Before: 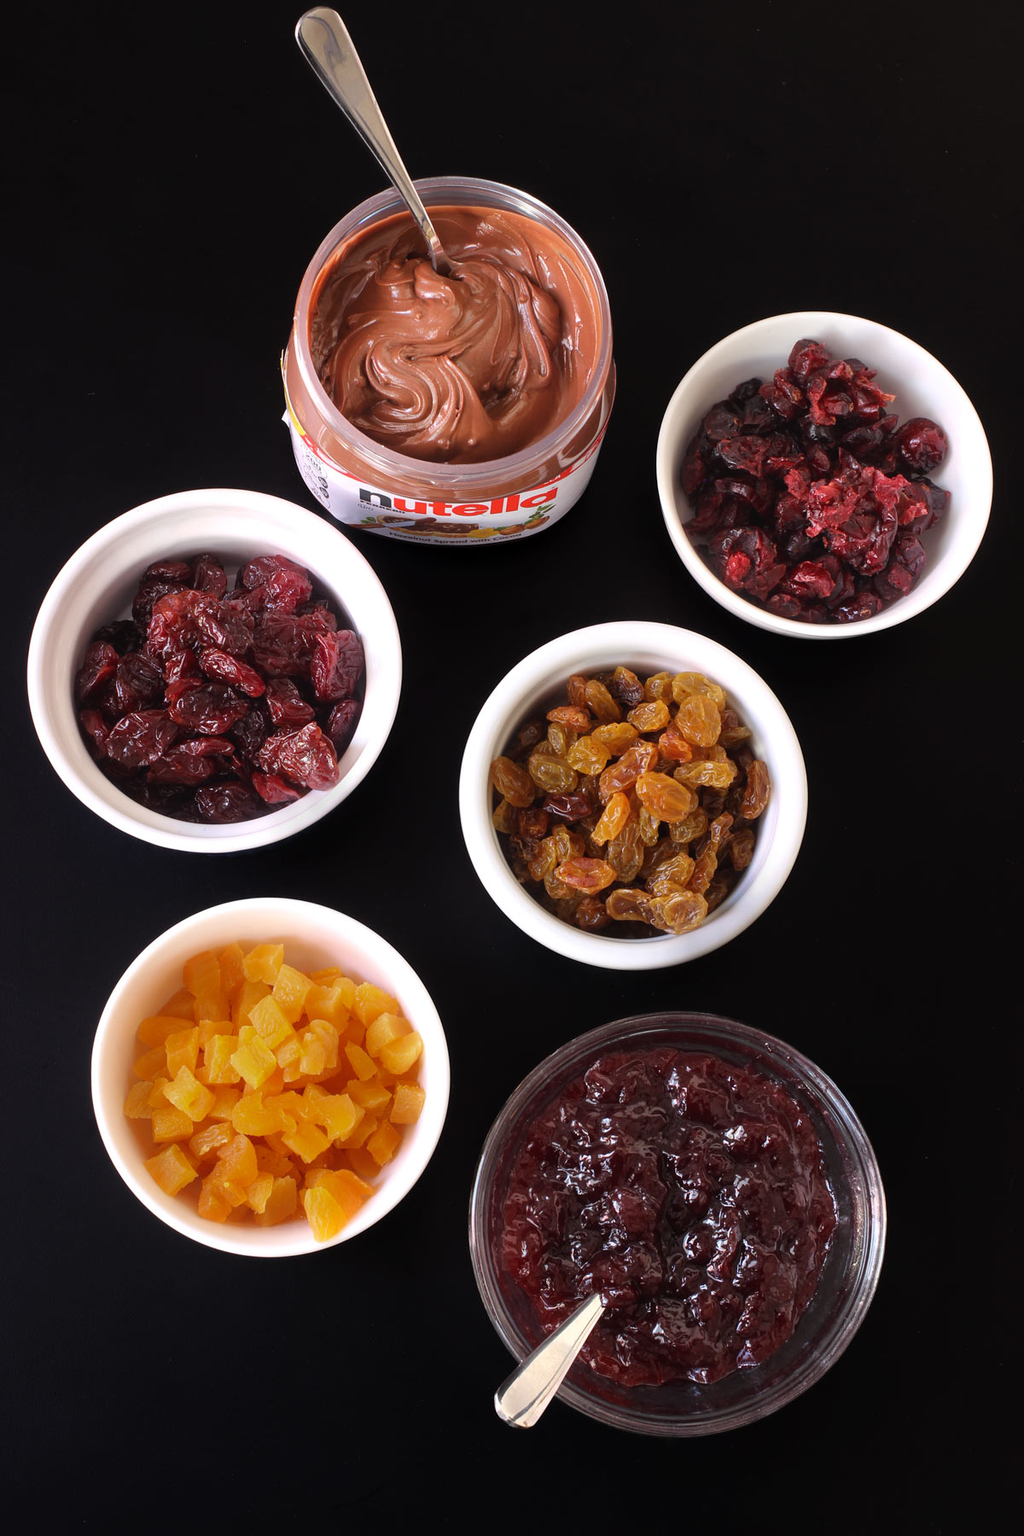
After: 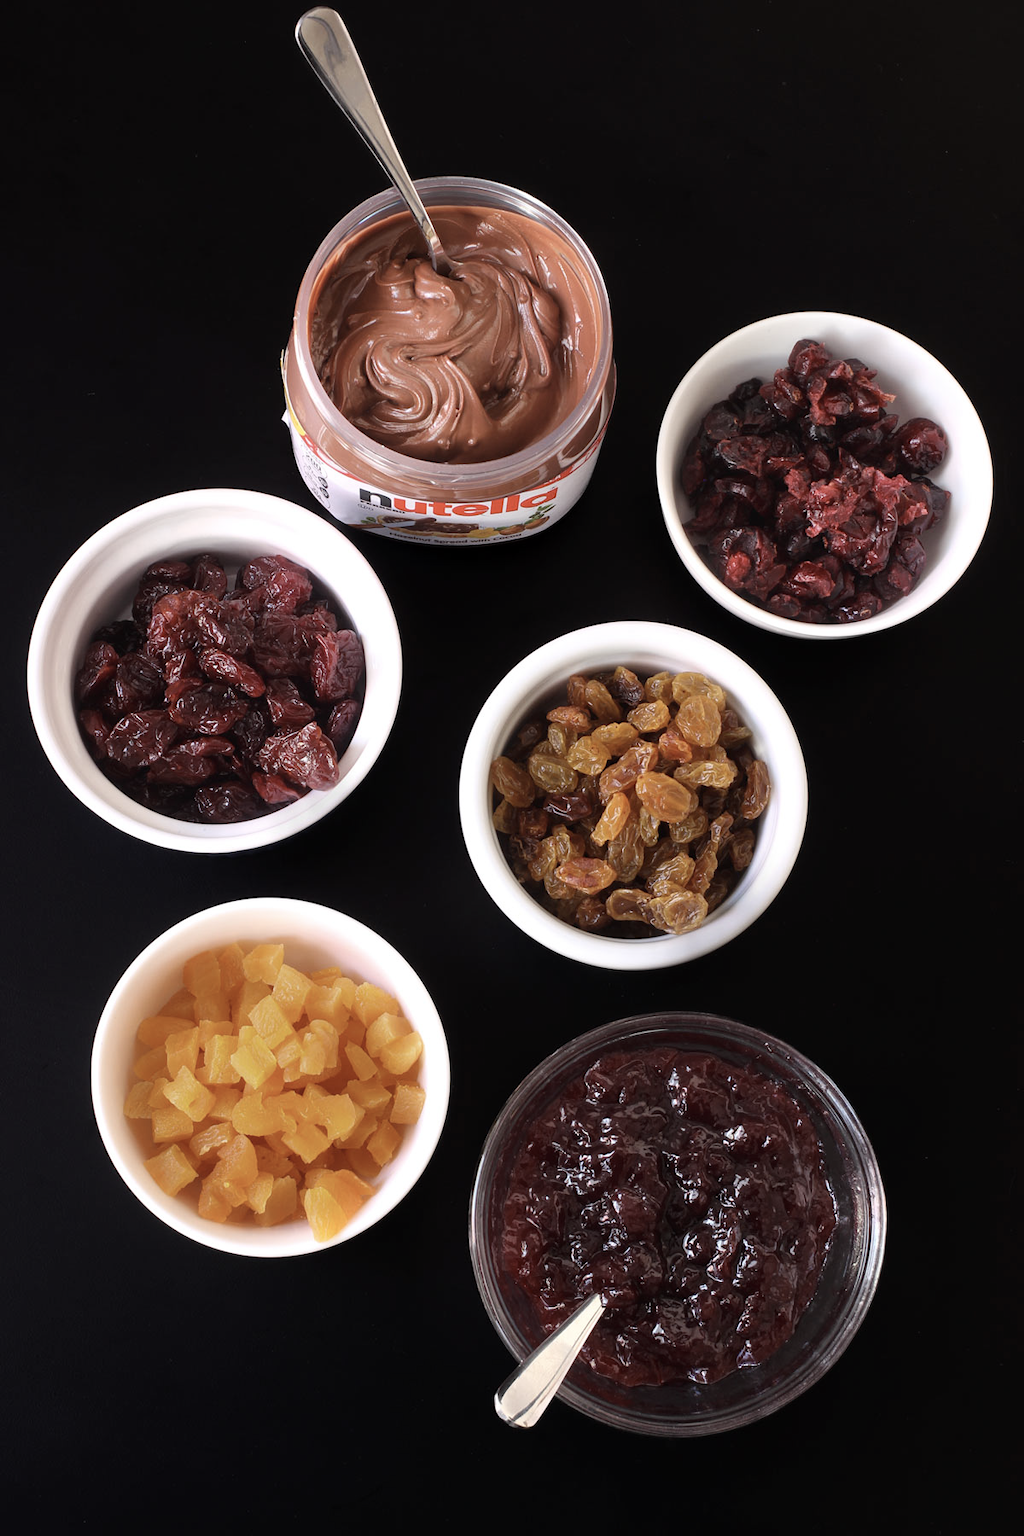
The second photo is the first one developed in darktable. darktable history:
contrast brightness saturation: contrast 0.103, saturation -0.304
